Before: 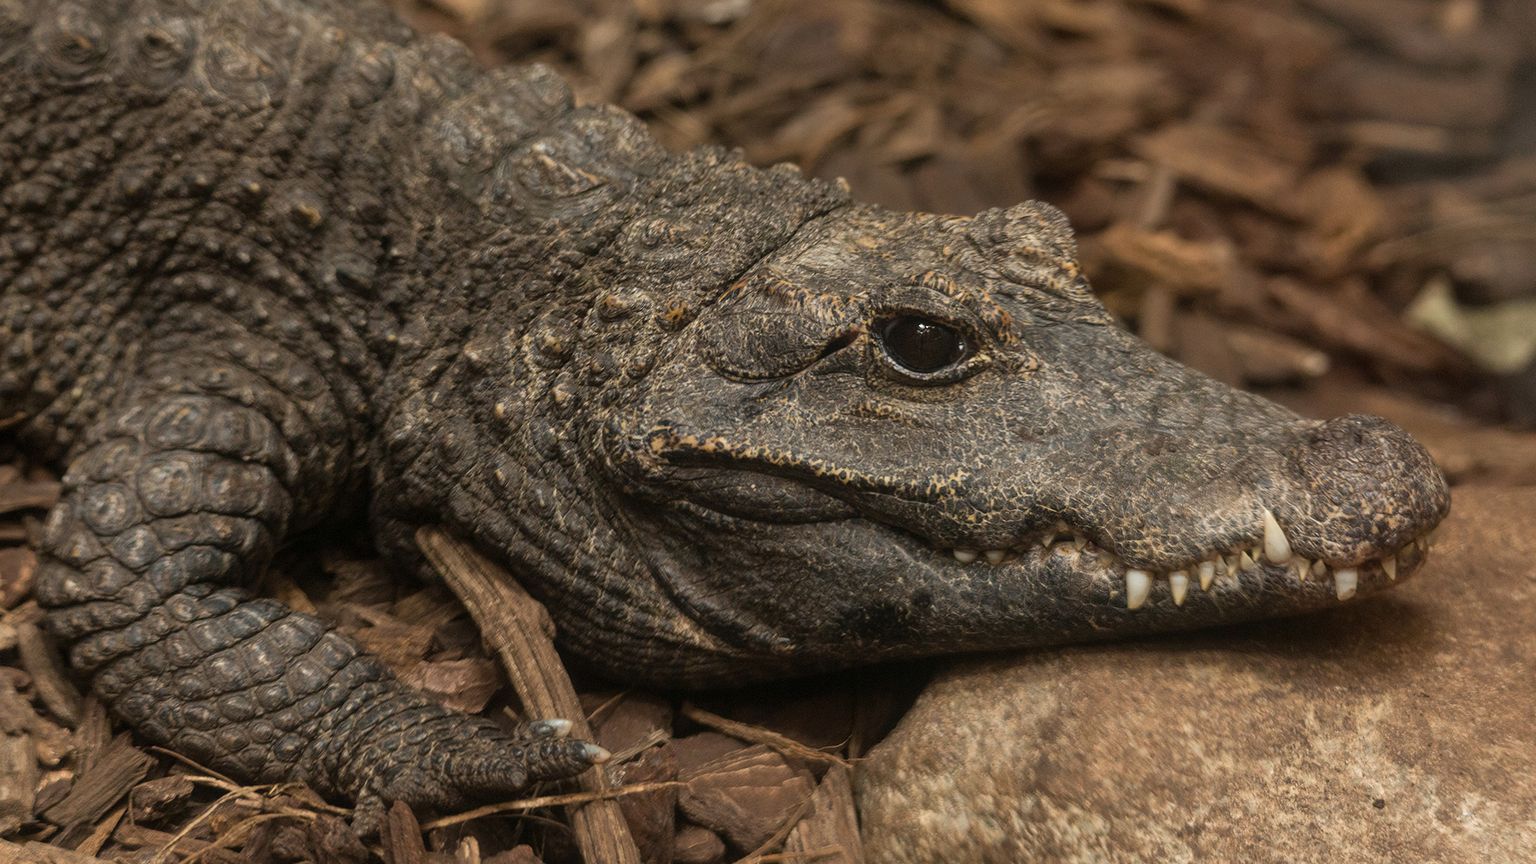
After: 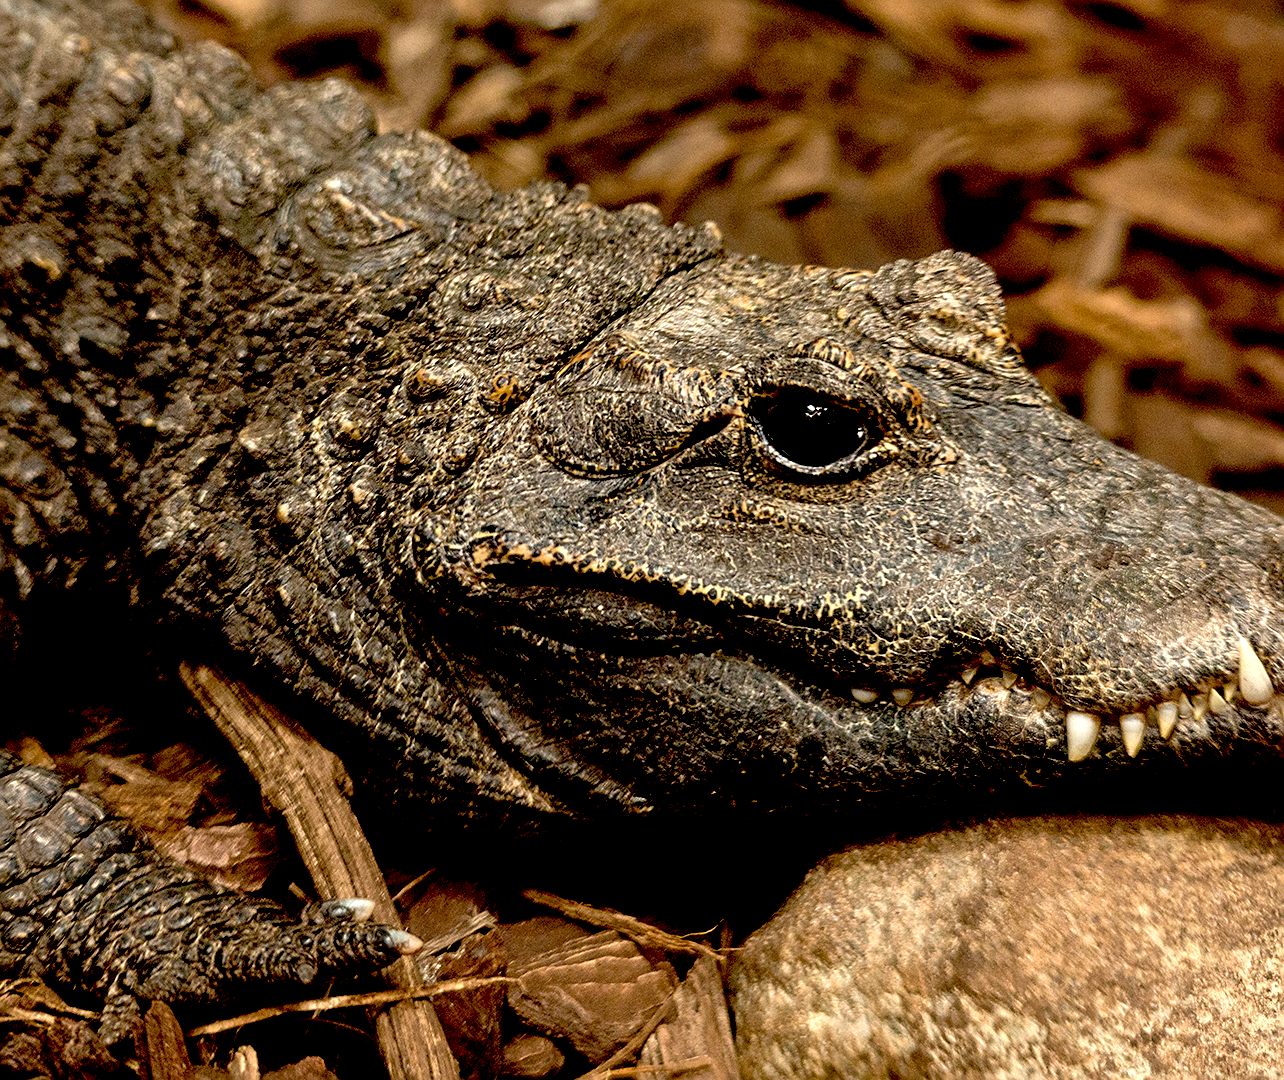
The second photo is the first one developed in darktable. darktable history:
crop and rotate: left 17.762%, right 15.348%
sharpen: on, module defaults
exposure: black level correction 0.037, exposure 0.908 EV, compensate highlight preservation false
